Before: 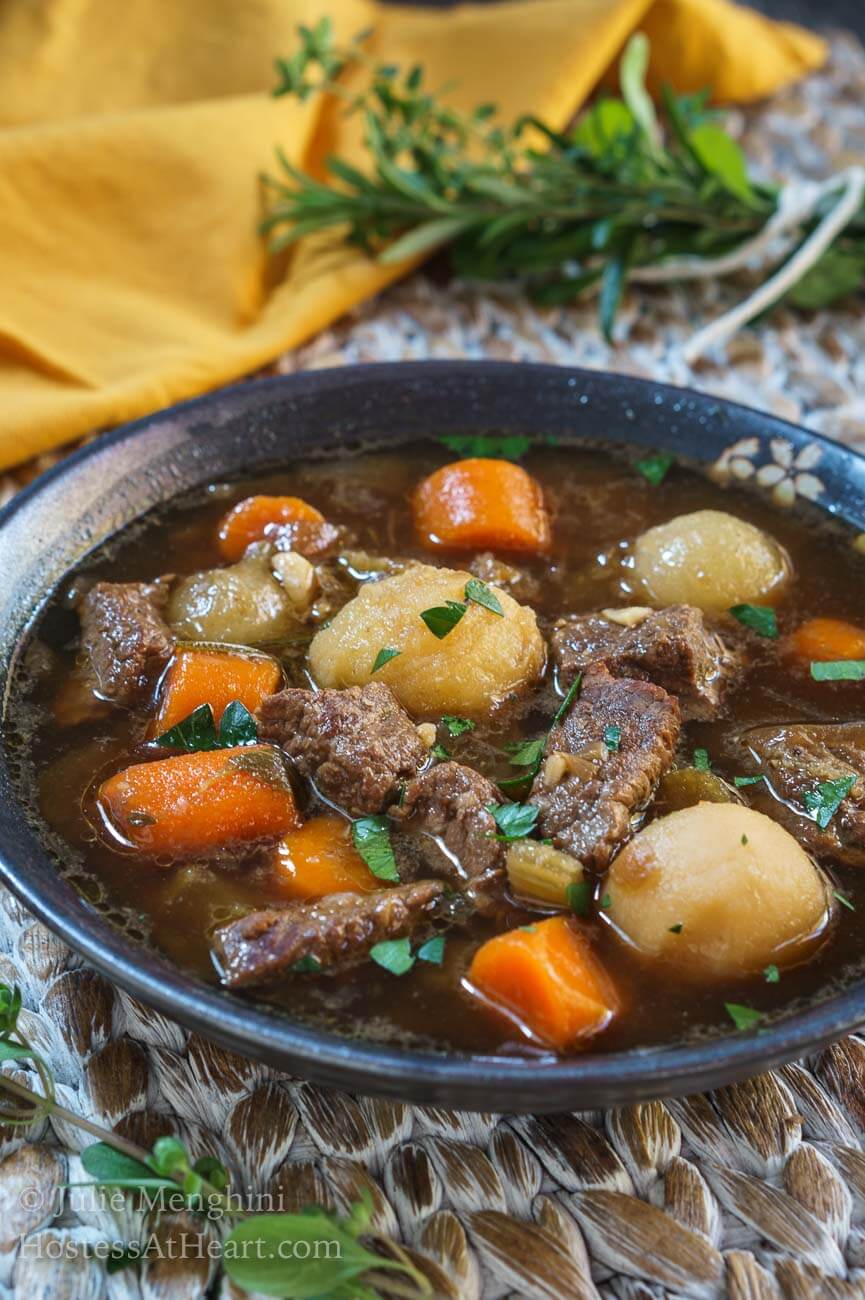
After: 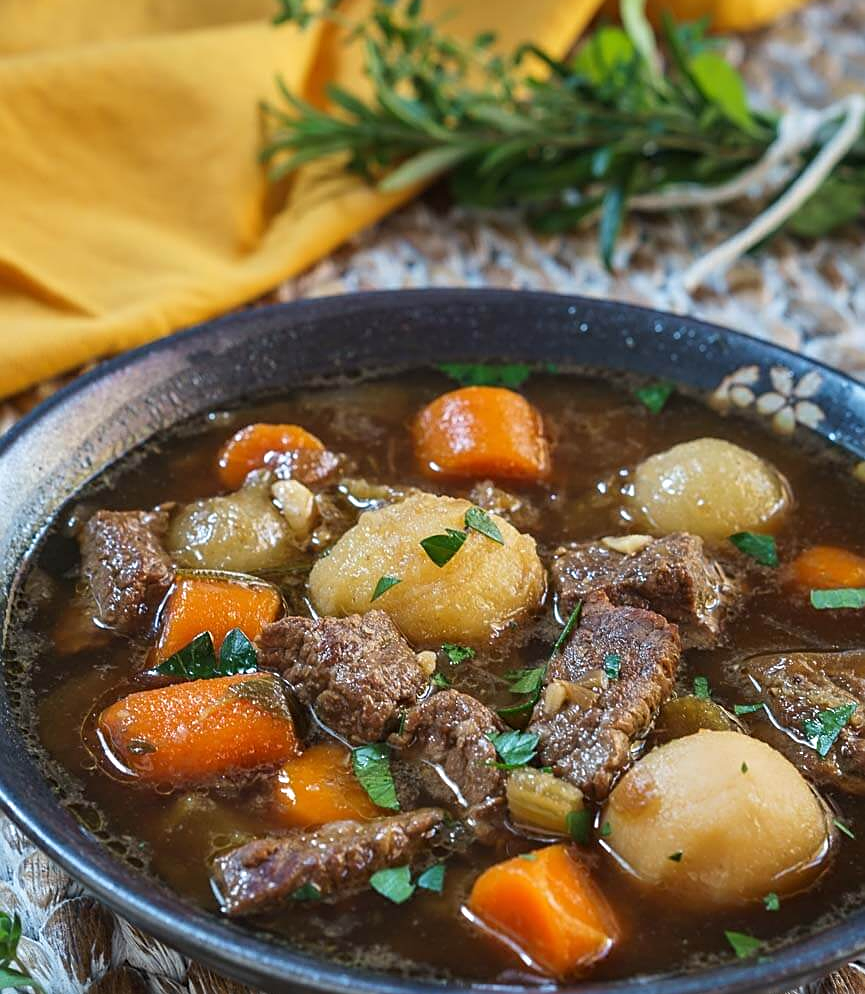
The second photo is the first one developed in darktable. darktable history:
sharpen: on, module defaults
crop: top 5.611%, bottom 17.858%
